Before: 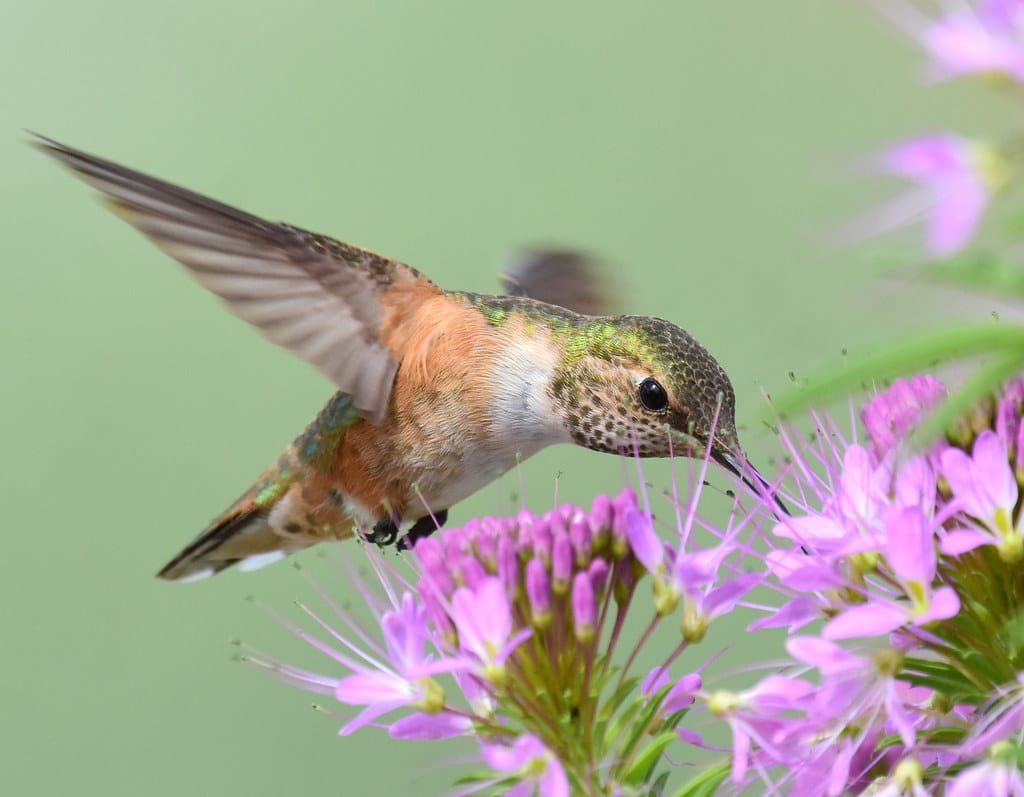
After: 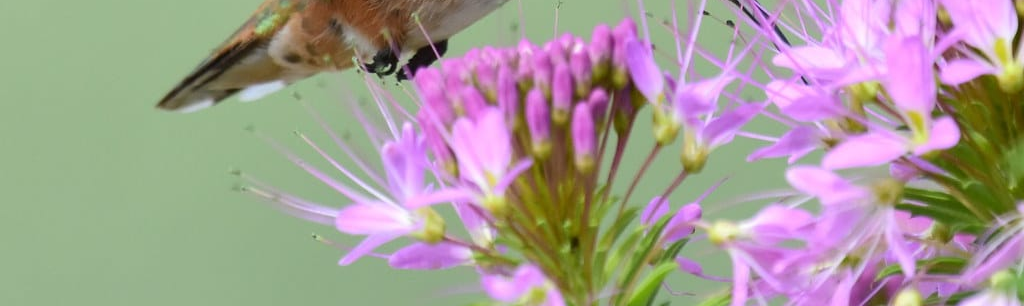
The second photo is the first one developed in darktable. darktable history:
crop and rotate: top 59.042%, bottom 2.44%
